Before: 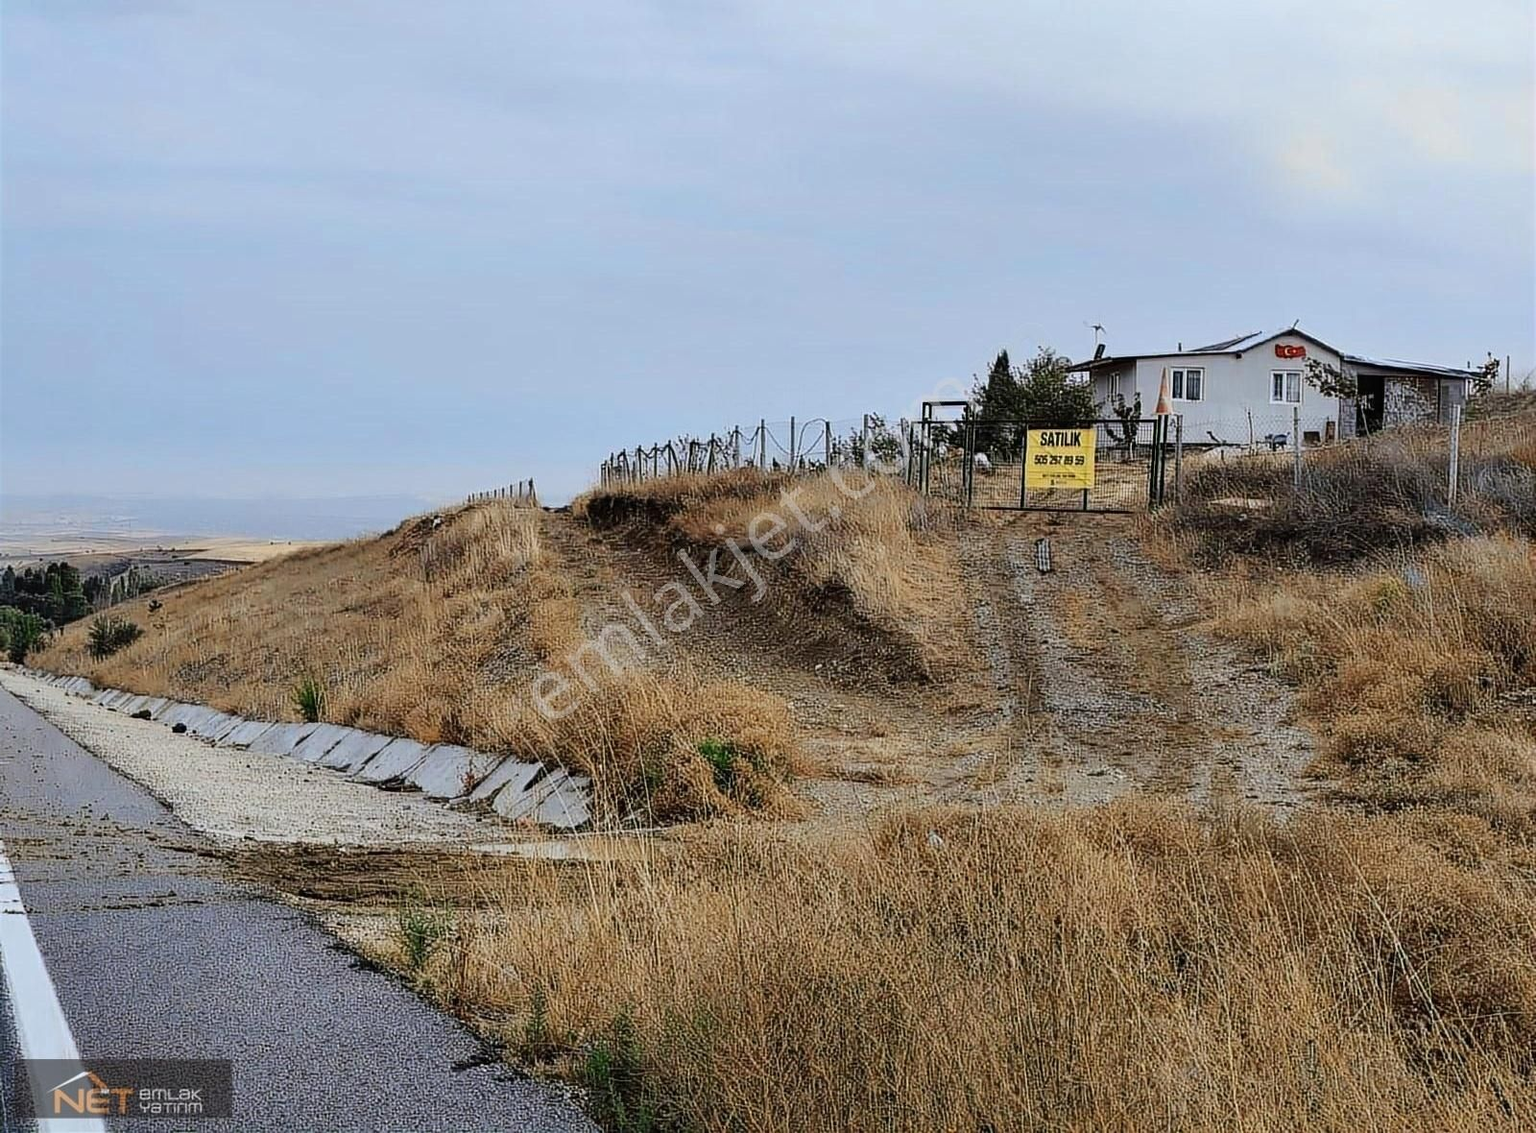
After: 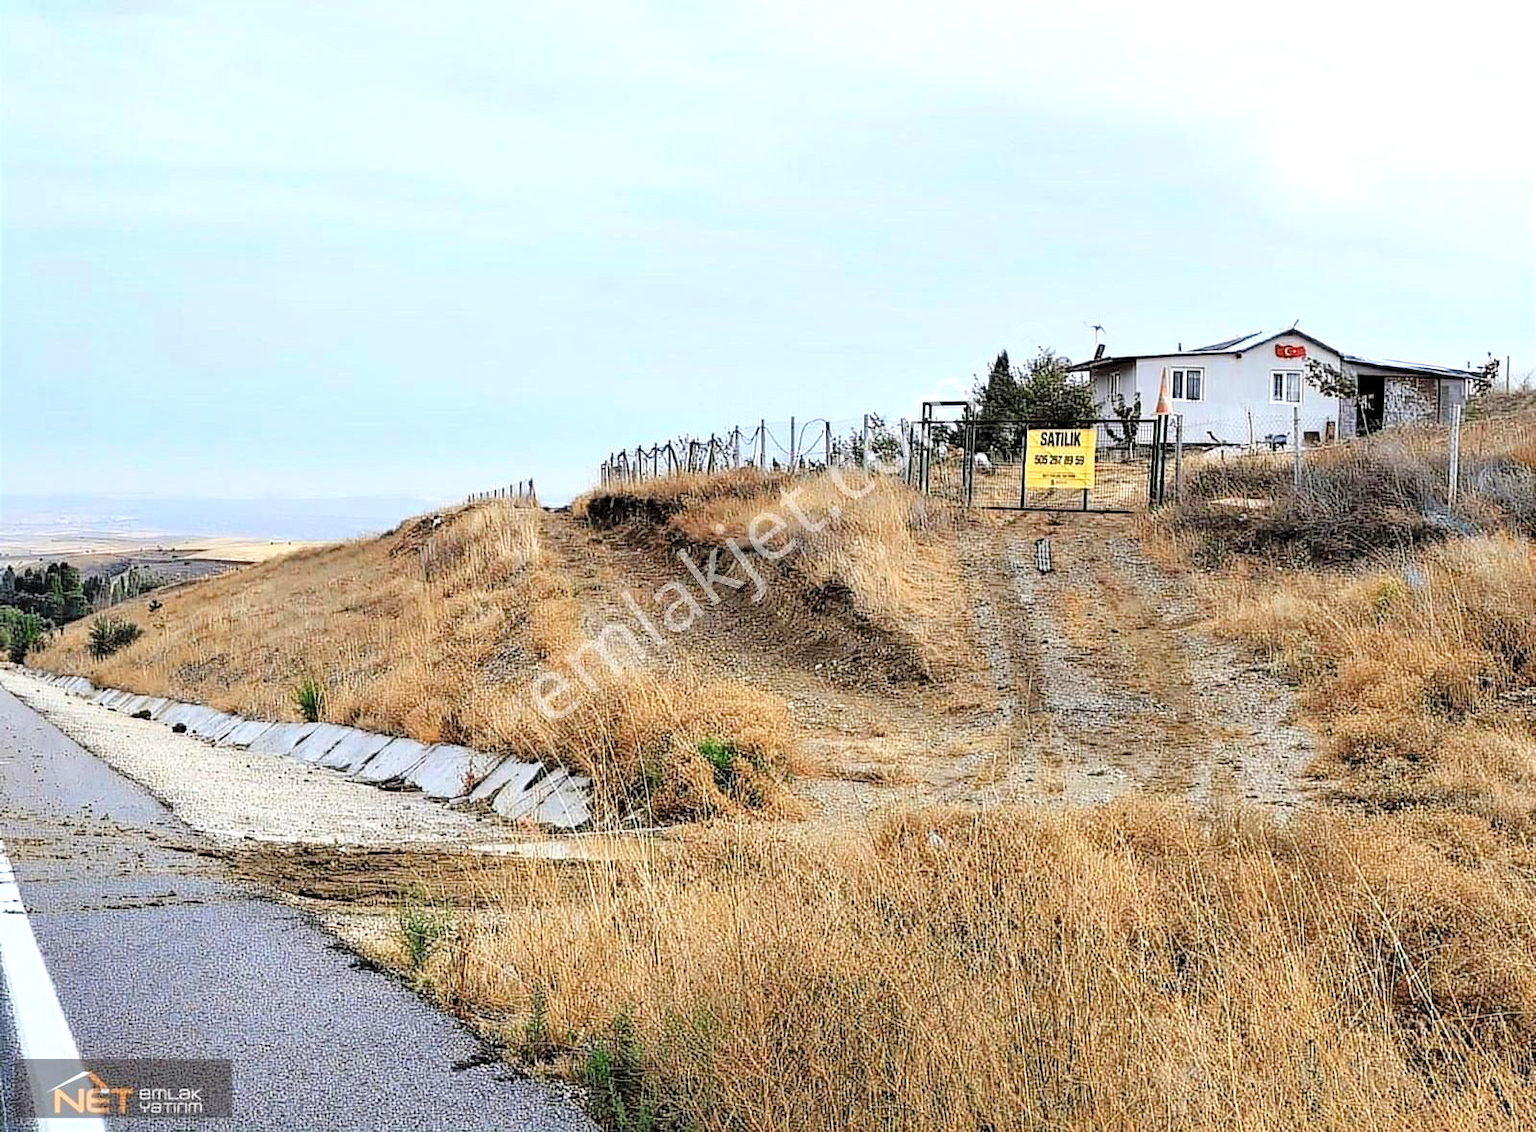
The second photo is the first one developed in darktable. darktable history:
tone curve: curves: ch0 [(0.047, 0) (0.292, 0.352) (0.657, 0.678) (1, 0.958)], color space Lab, linked channels, preserve colors none
exposure: black level correction 0, exposure 1 EV, compensate highlight preservation false
